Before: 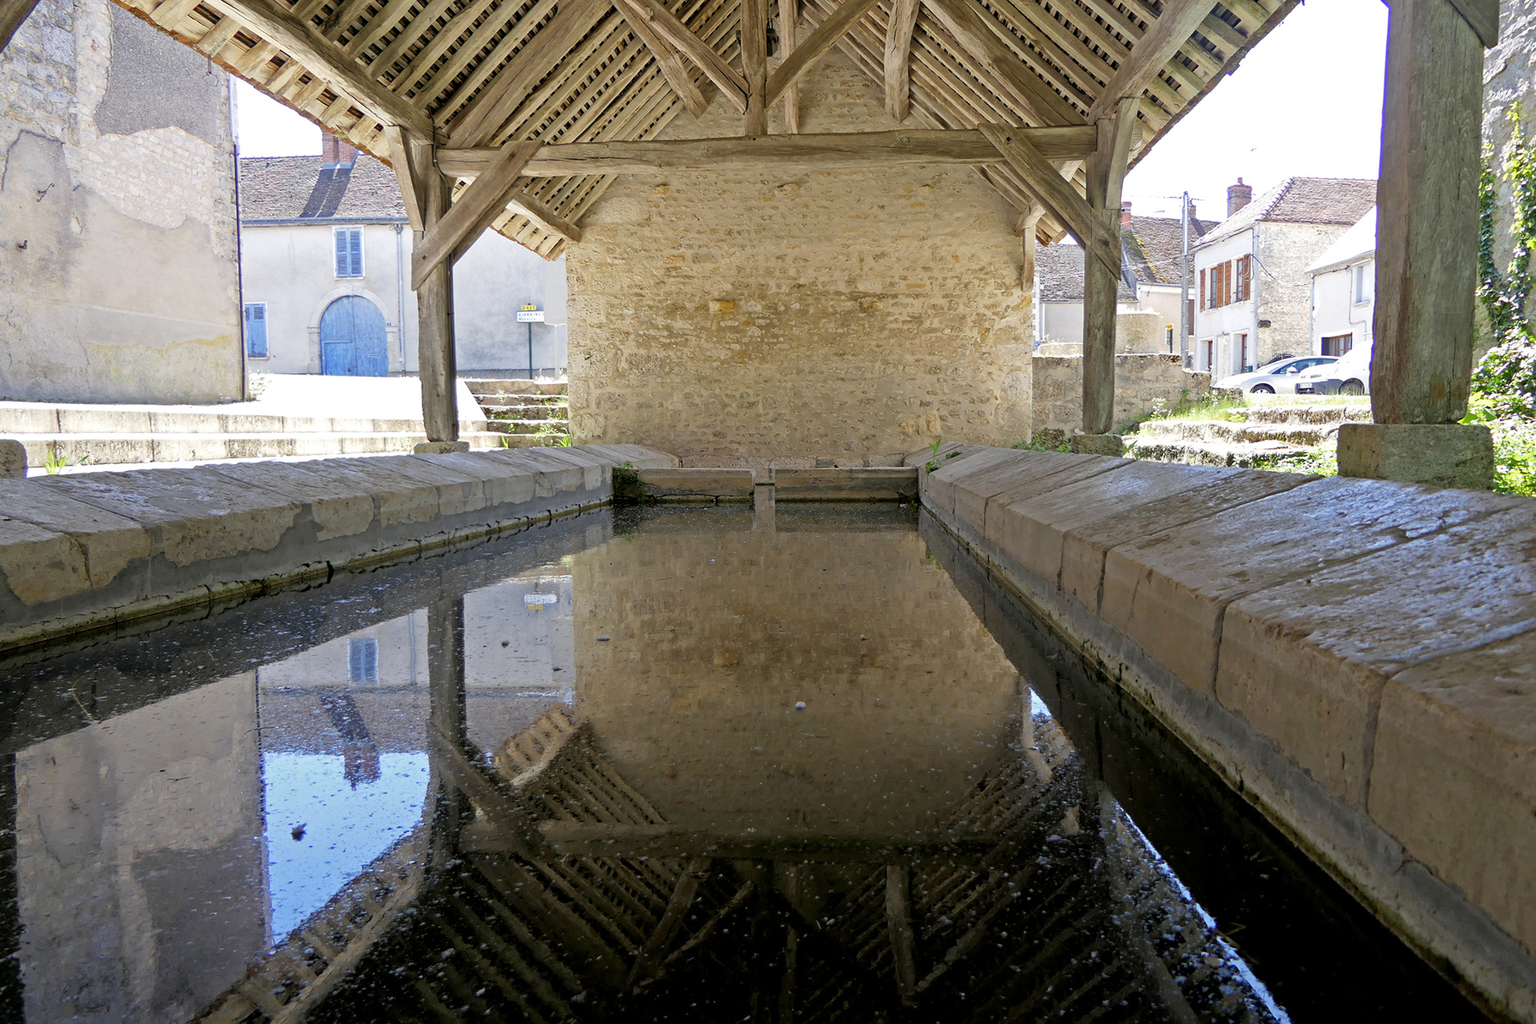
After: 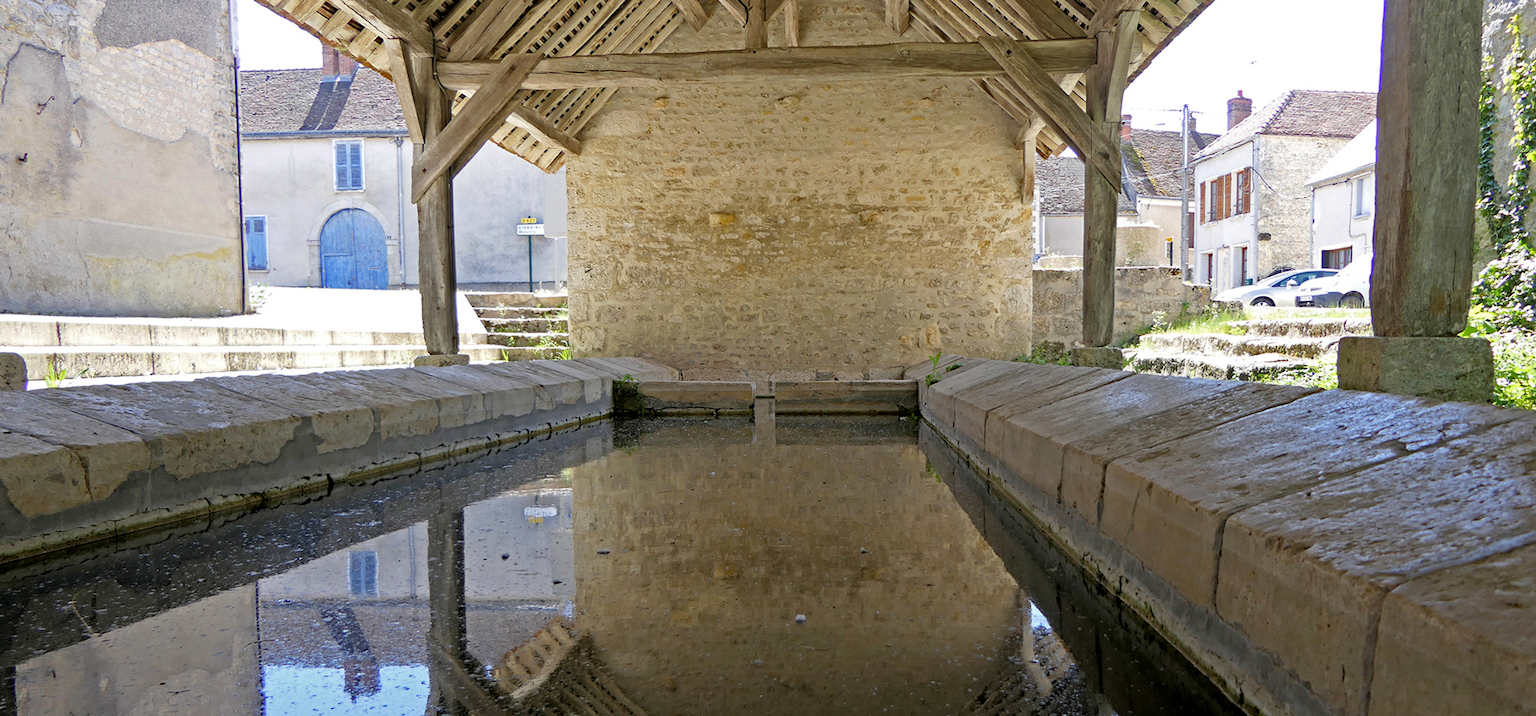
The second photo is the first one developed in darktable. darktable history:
haze removal: compatibility mode true, adaptive false
crop and rotate: top 8.546%, bottom 21.497%
